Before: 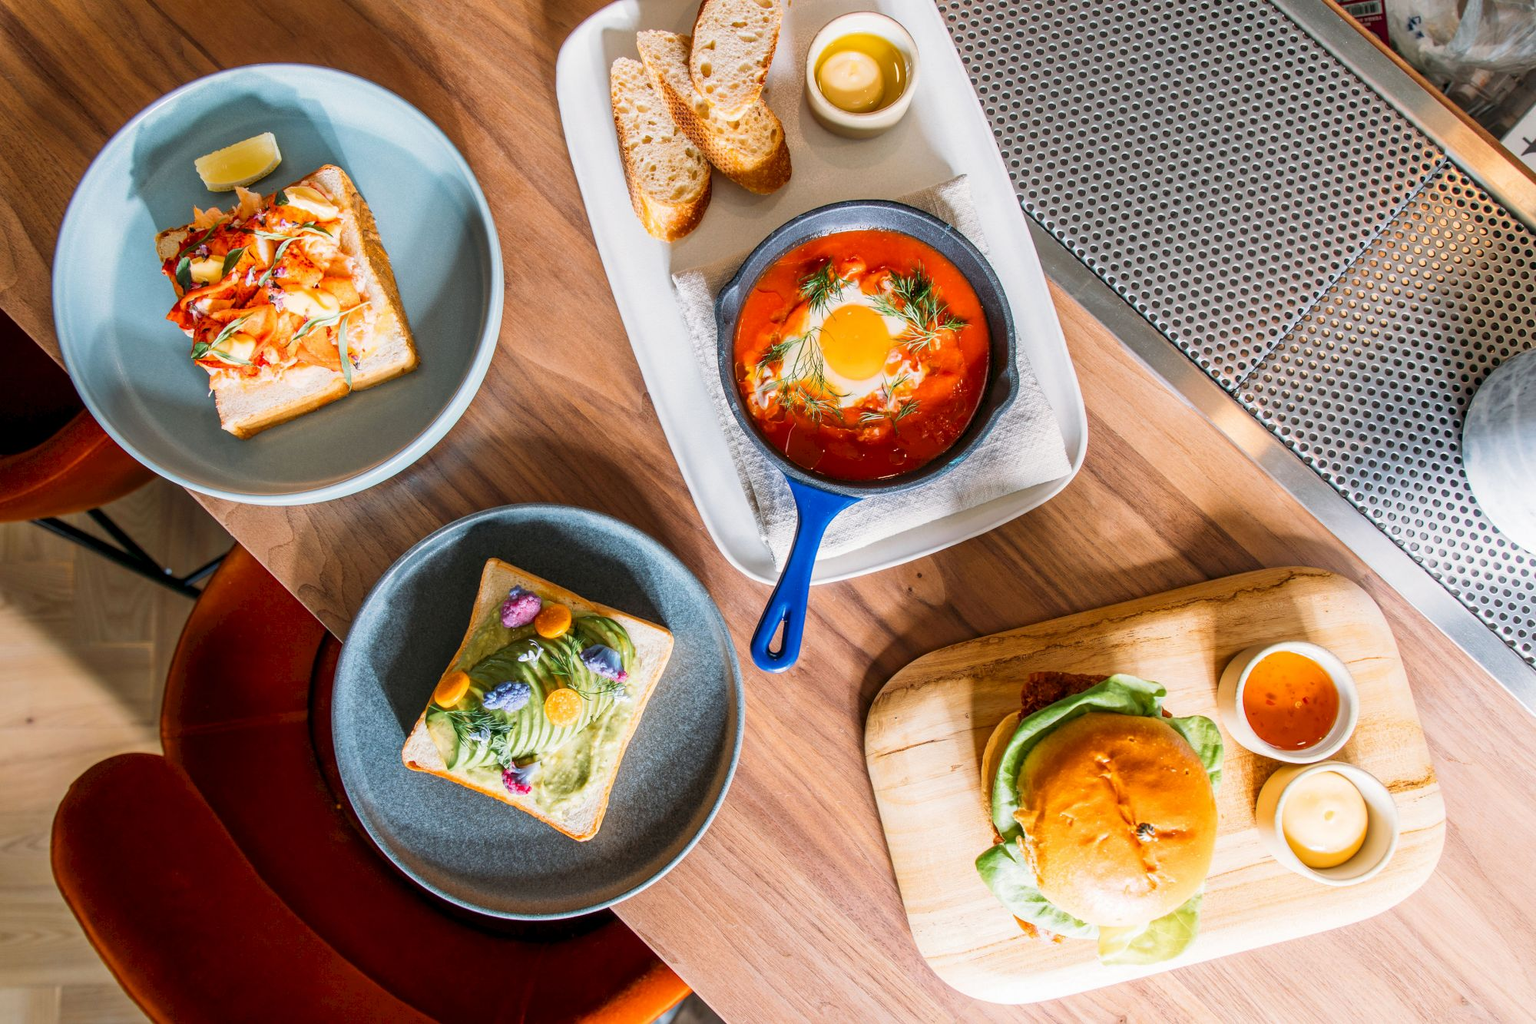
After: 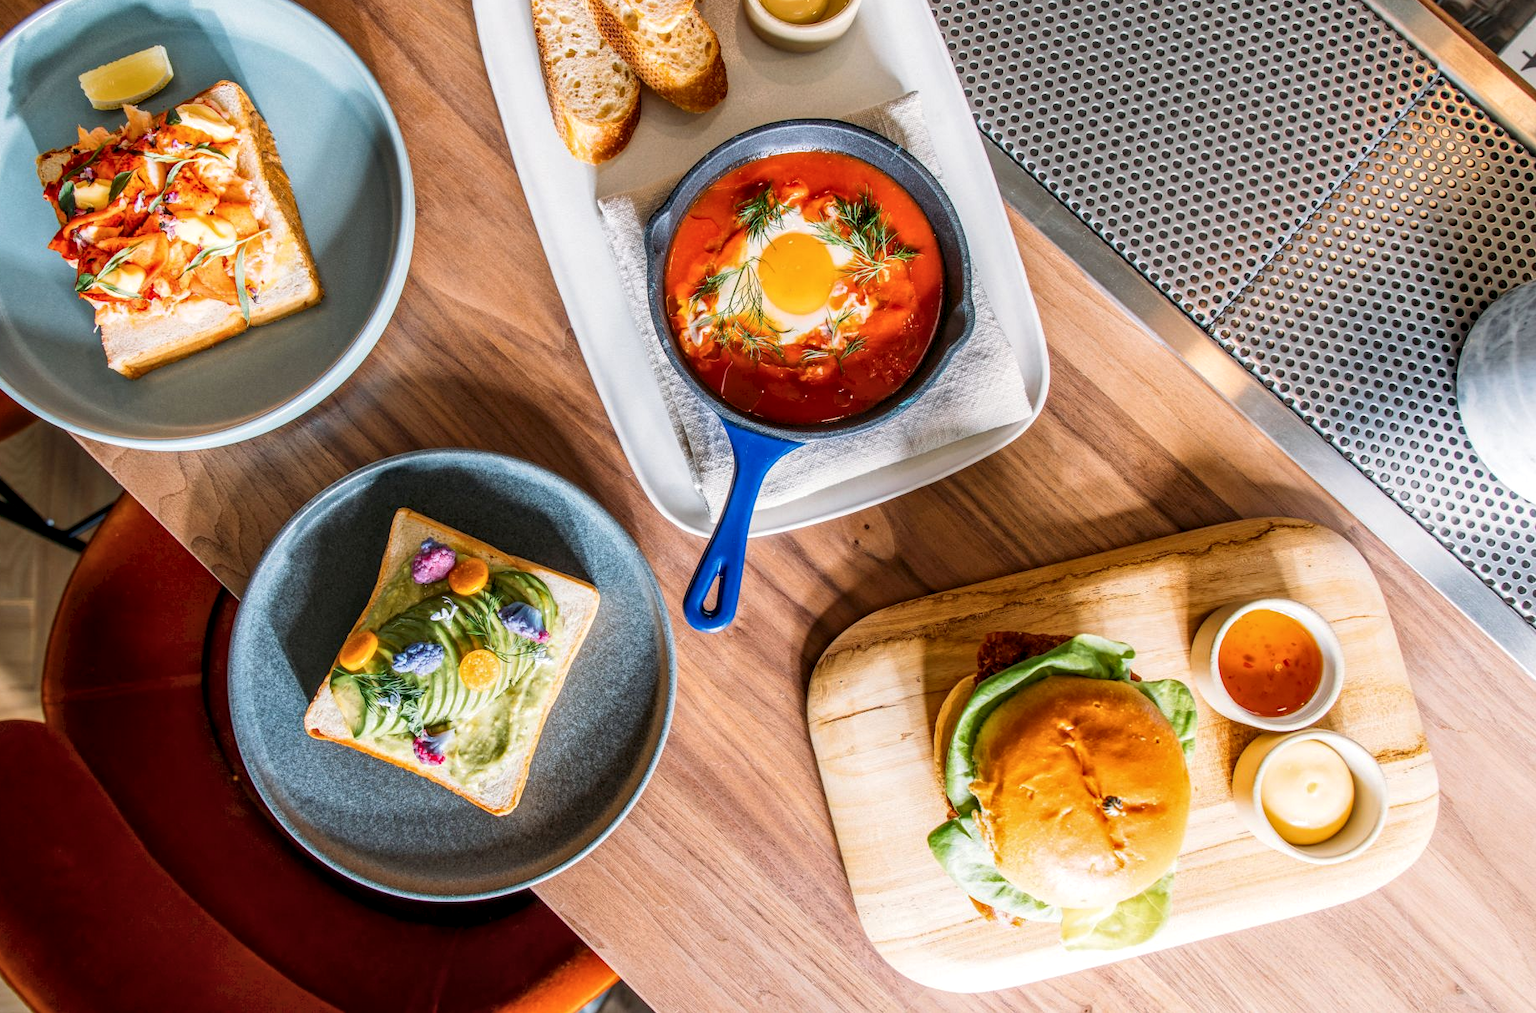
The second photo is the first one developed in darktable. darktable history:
local contrast: detail 130%
exposure: exposure -0.023 EV, compensate exposure bias true, compensate highlight preservation false
crop and rotate: left 7.99%, top 8.903%
color balance rgb: perceptual saturation grading › global saturation 0.942%
